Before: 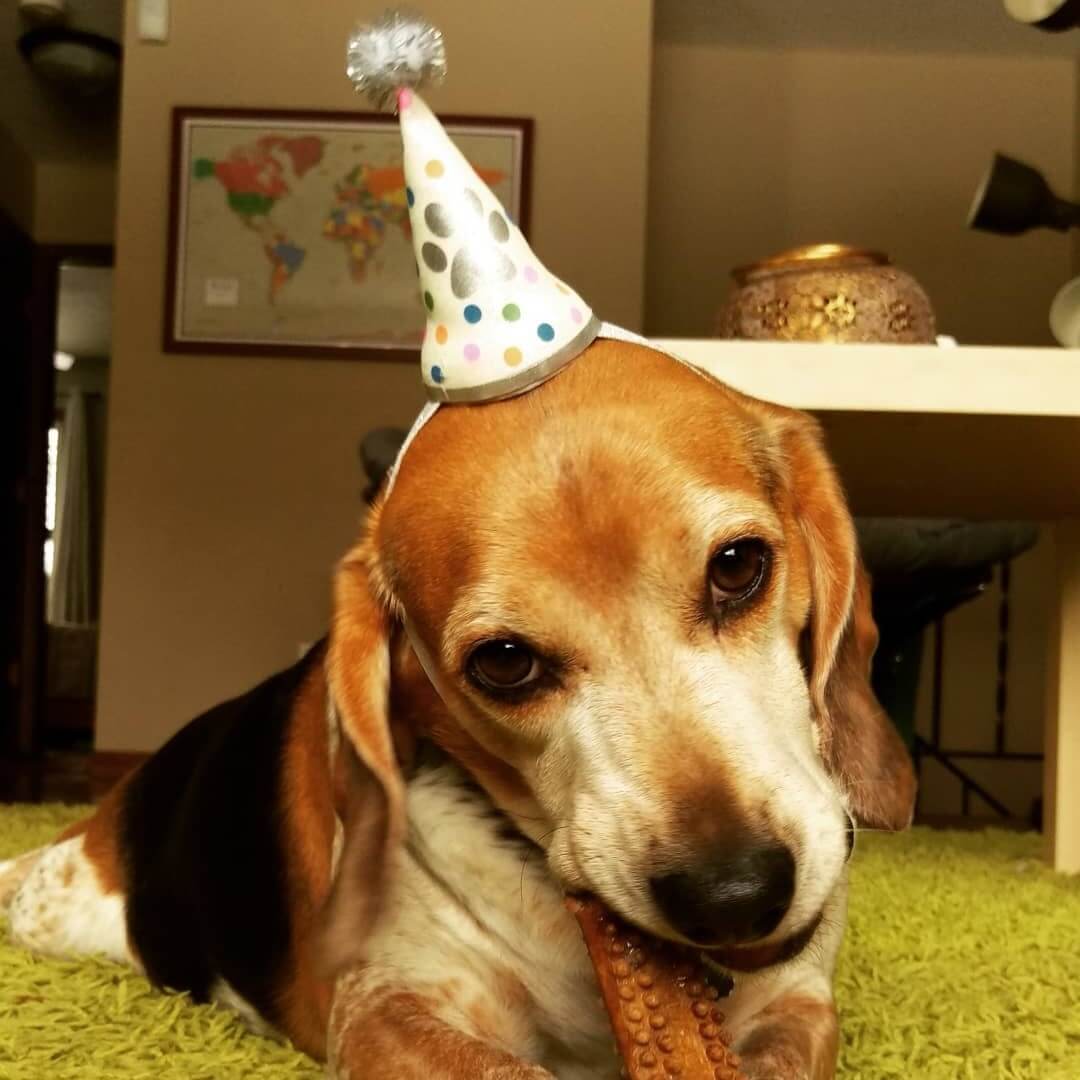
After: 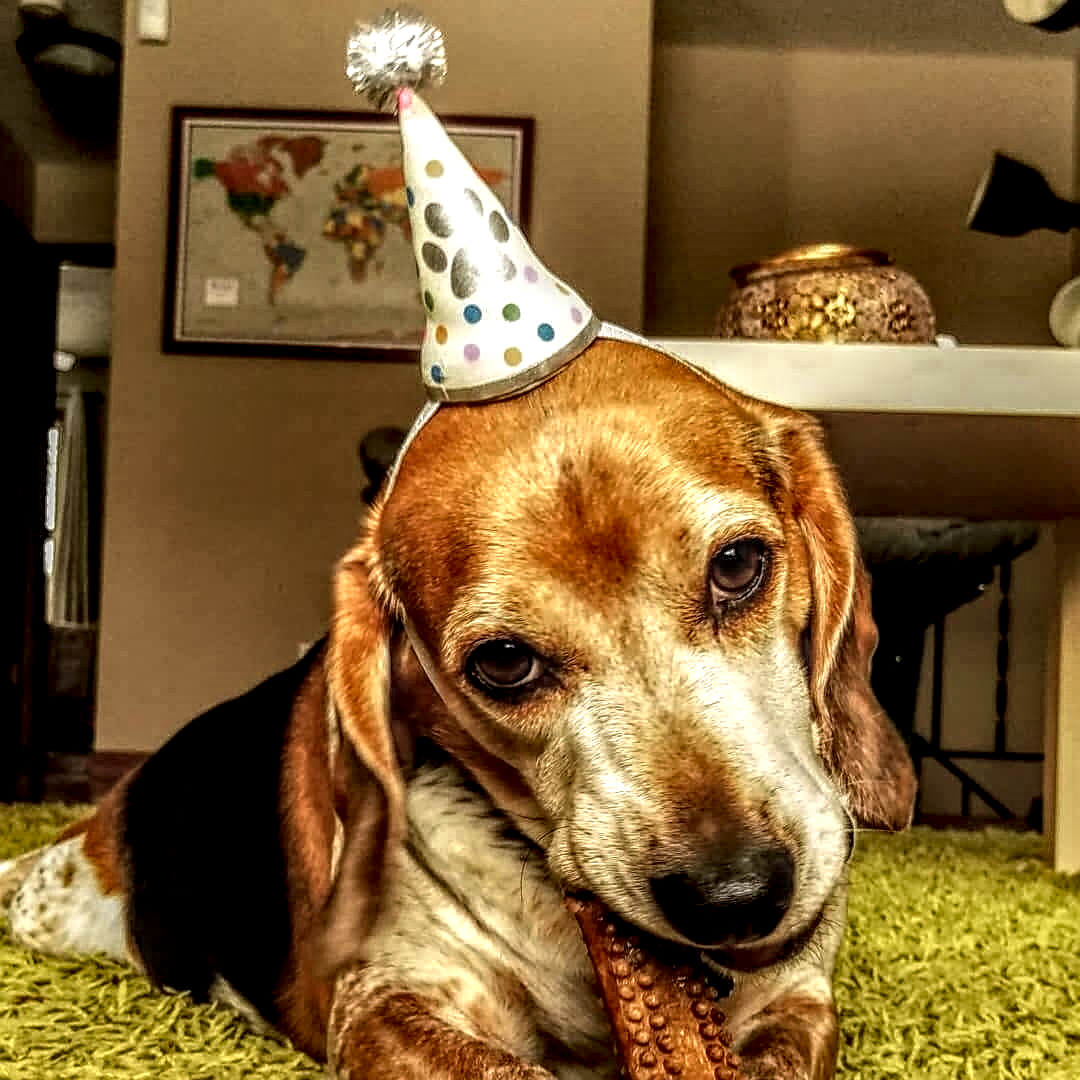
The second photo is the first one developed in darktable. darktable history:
sharpen: on, module defaults
local contrast: highlights 0%, shadows 0%, detail 300%, midtone range 0.3
